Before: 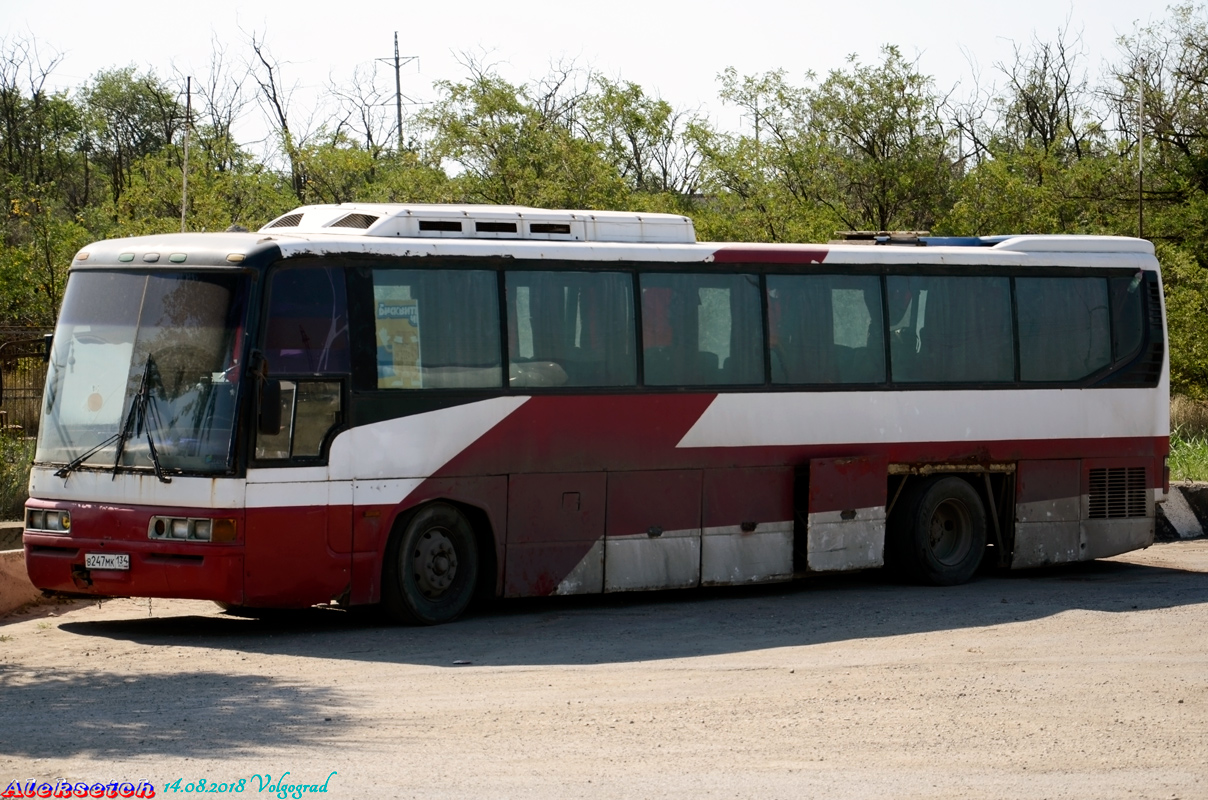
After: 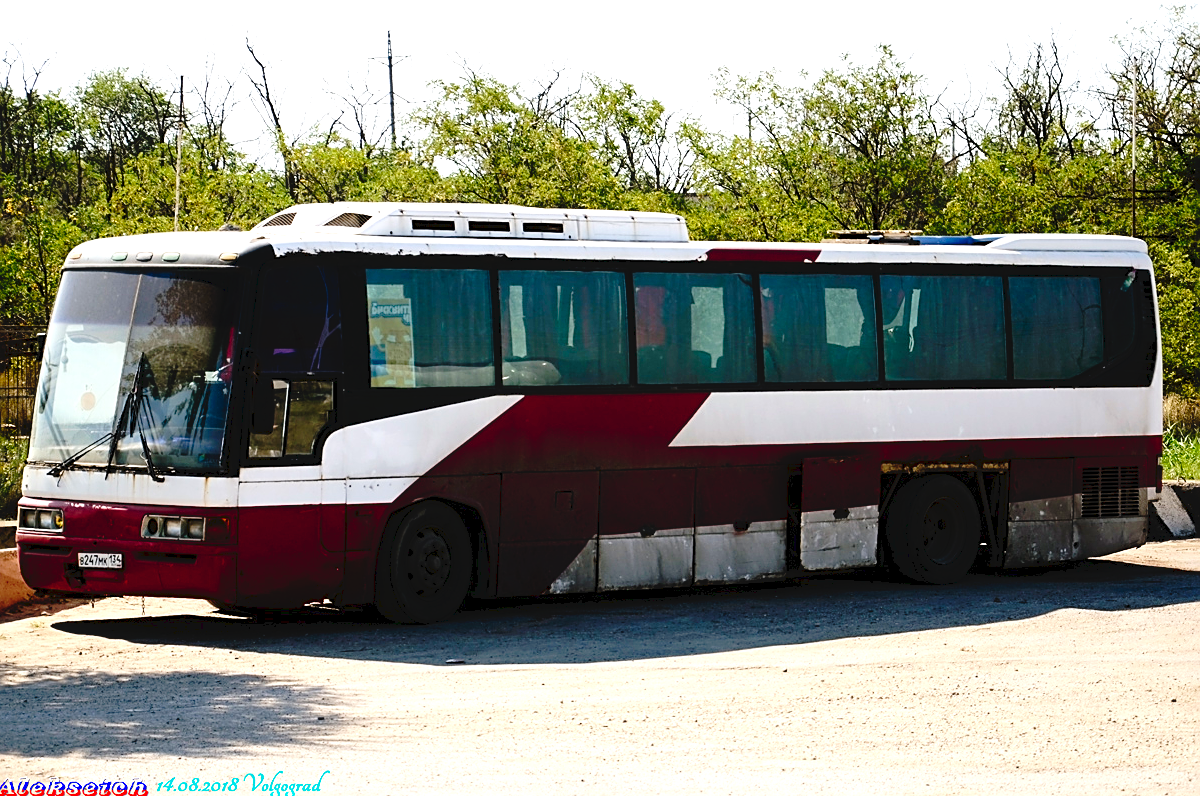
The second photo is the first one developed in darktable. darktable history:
crop and rotate: left 0.614%, top 0.179%, bottom 0.309%
sharpen: on, module defaults
levels: levels [0, 0.435, 0.917]
tone curve: curves: ch0 [(0, 0) (0.003, 0.033) (0.011, 0.033) (0.025, 0.036) (0.044, 0.039) (0.069, 0.04) (0.1, 0.043) (0.136, 0.052) (0.177, 0.085) (0.224, 0.14) (0.277, 0.225) (0.335, 0.333) (0.399, 0.419) (0.468, 0.51) (0.543, 0.603) (0.623, 0.713) (0.709, 0.808) (0.801, 0.901) (0.898, 0.98) (1, 1)], preserve colors none
